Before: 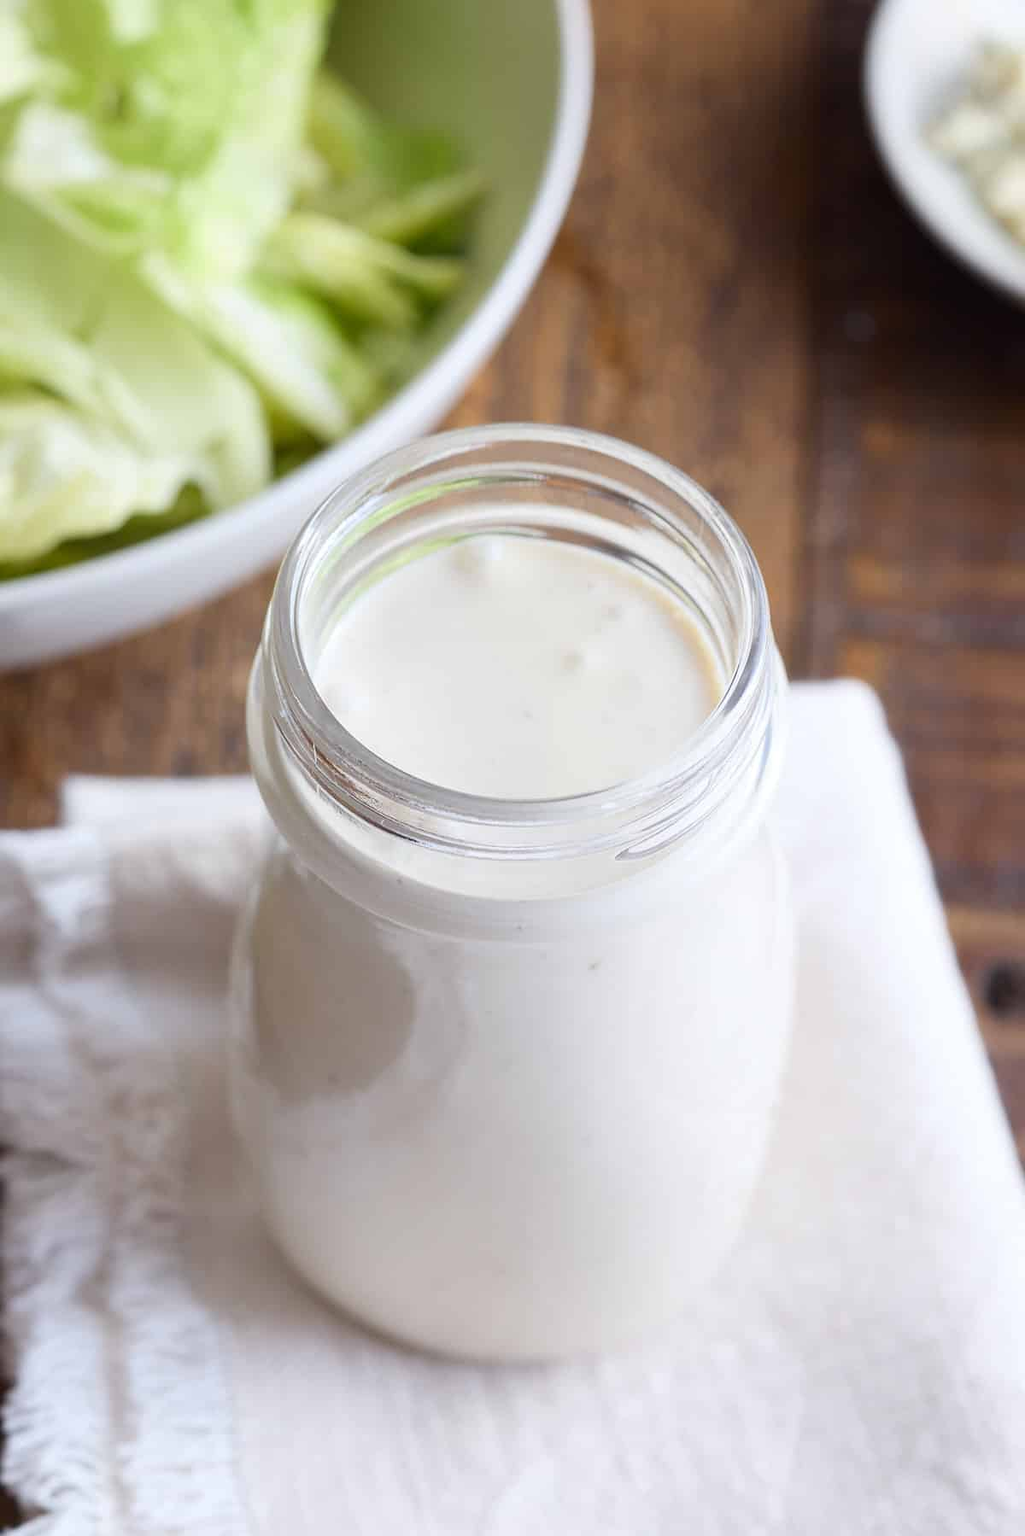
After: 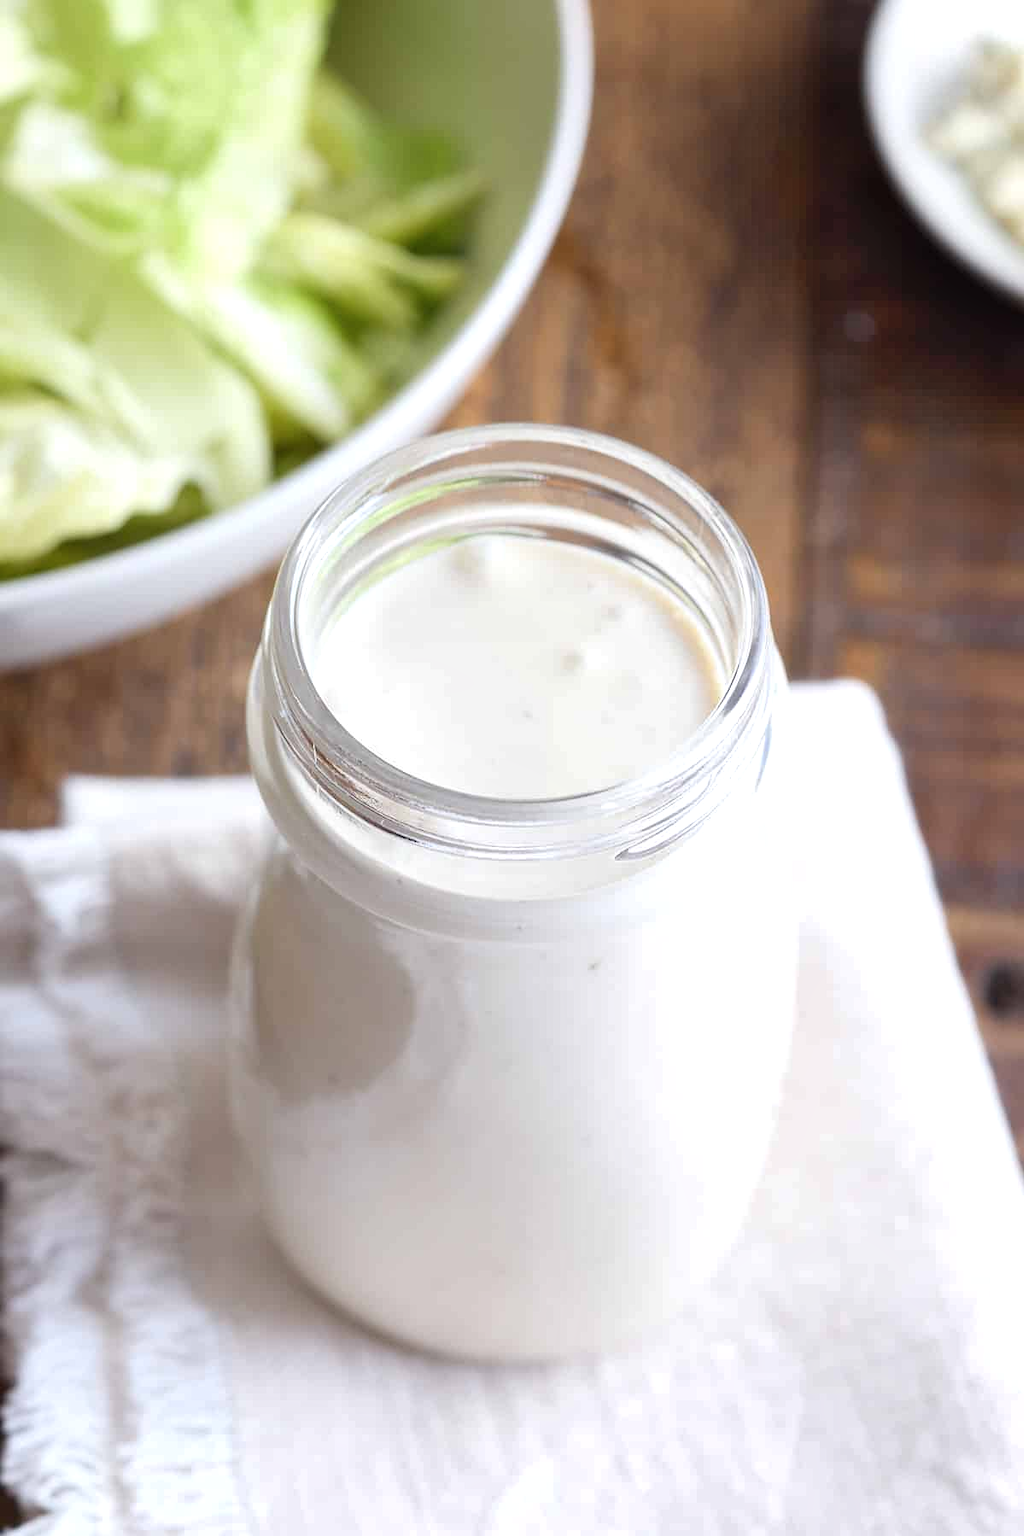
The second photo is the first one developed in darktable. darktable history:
shadows and highlights: radius 46.86, white point adjustment 6.73, compress 80.09%, soften with gaussian
